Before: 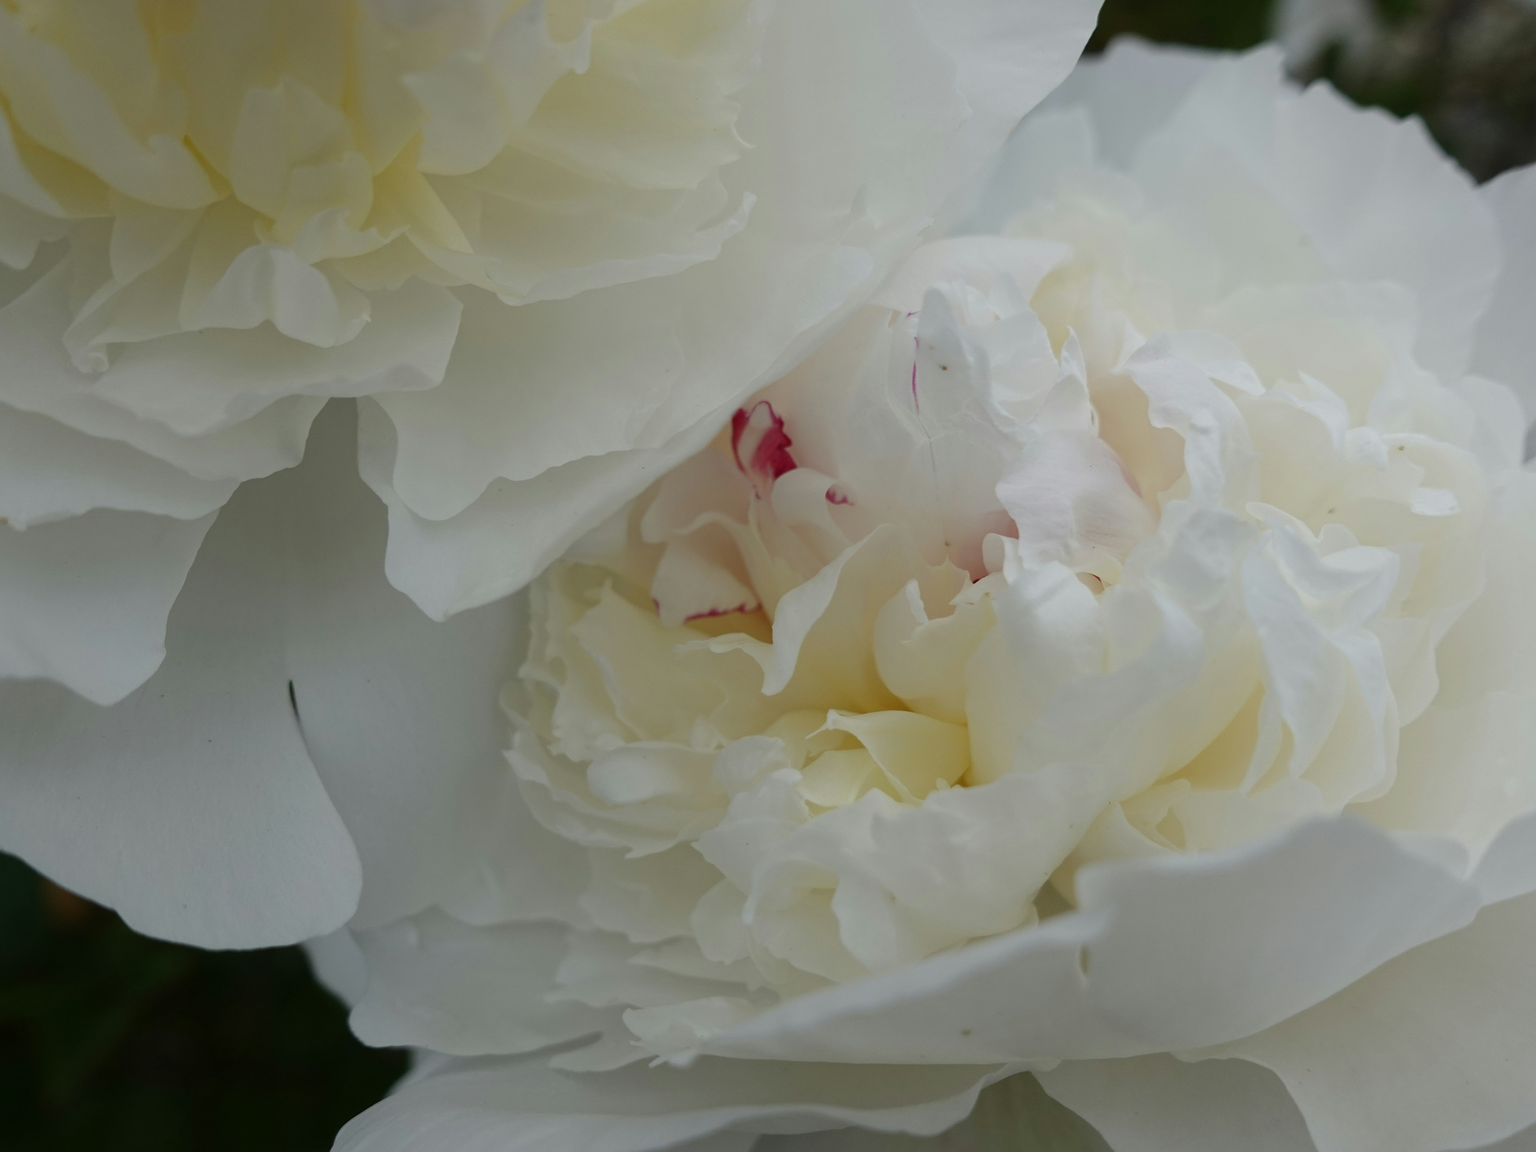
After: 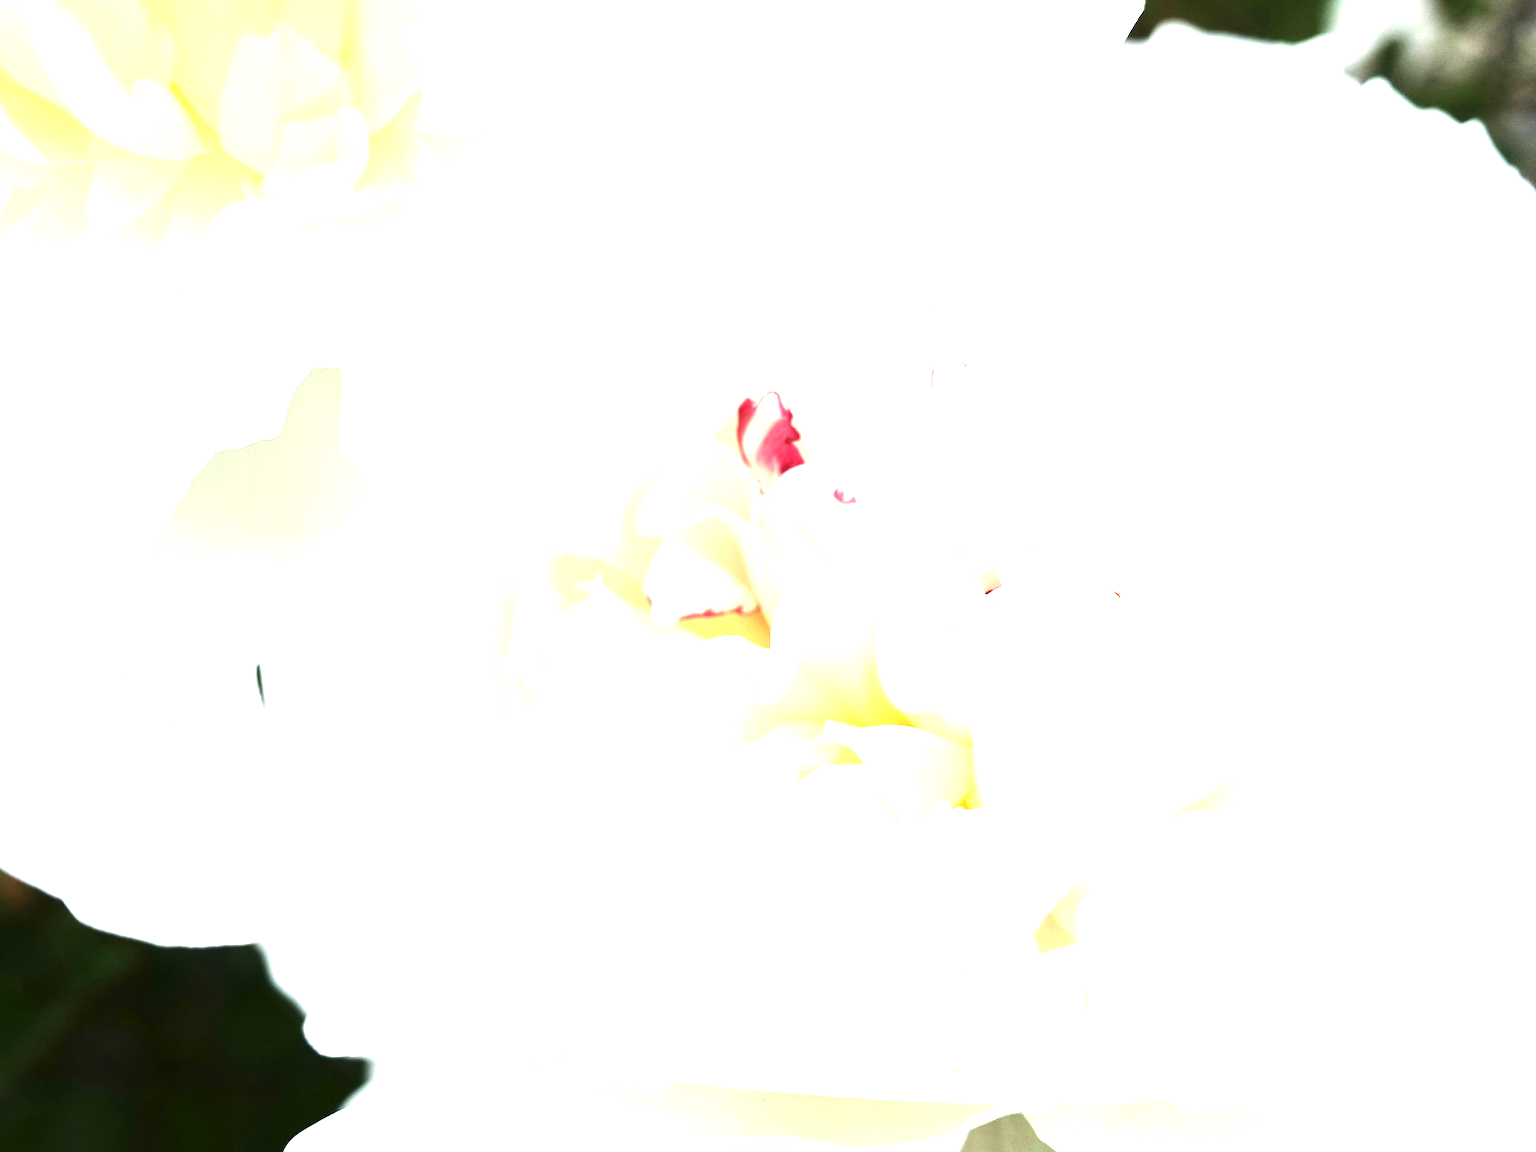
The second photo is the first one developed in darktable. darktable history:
tone equalizer: -8 EV -1.05 EV, -7 EV -0.986 EV, -6 EV -0.845 EV, -5 EV -0.552 EV, -3 EV 0.58 EV, -2 EV 0.882 EV, -1 EV 1 EV, +0 EV 1.05 EV, edges refinement/feathering 500, mask exposure compensation -1.57 EV, preserve details no
exposure: exposure 2.219 EV, compensate highlight preservation false
crop and rotate: angle -2.61°
